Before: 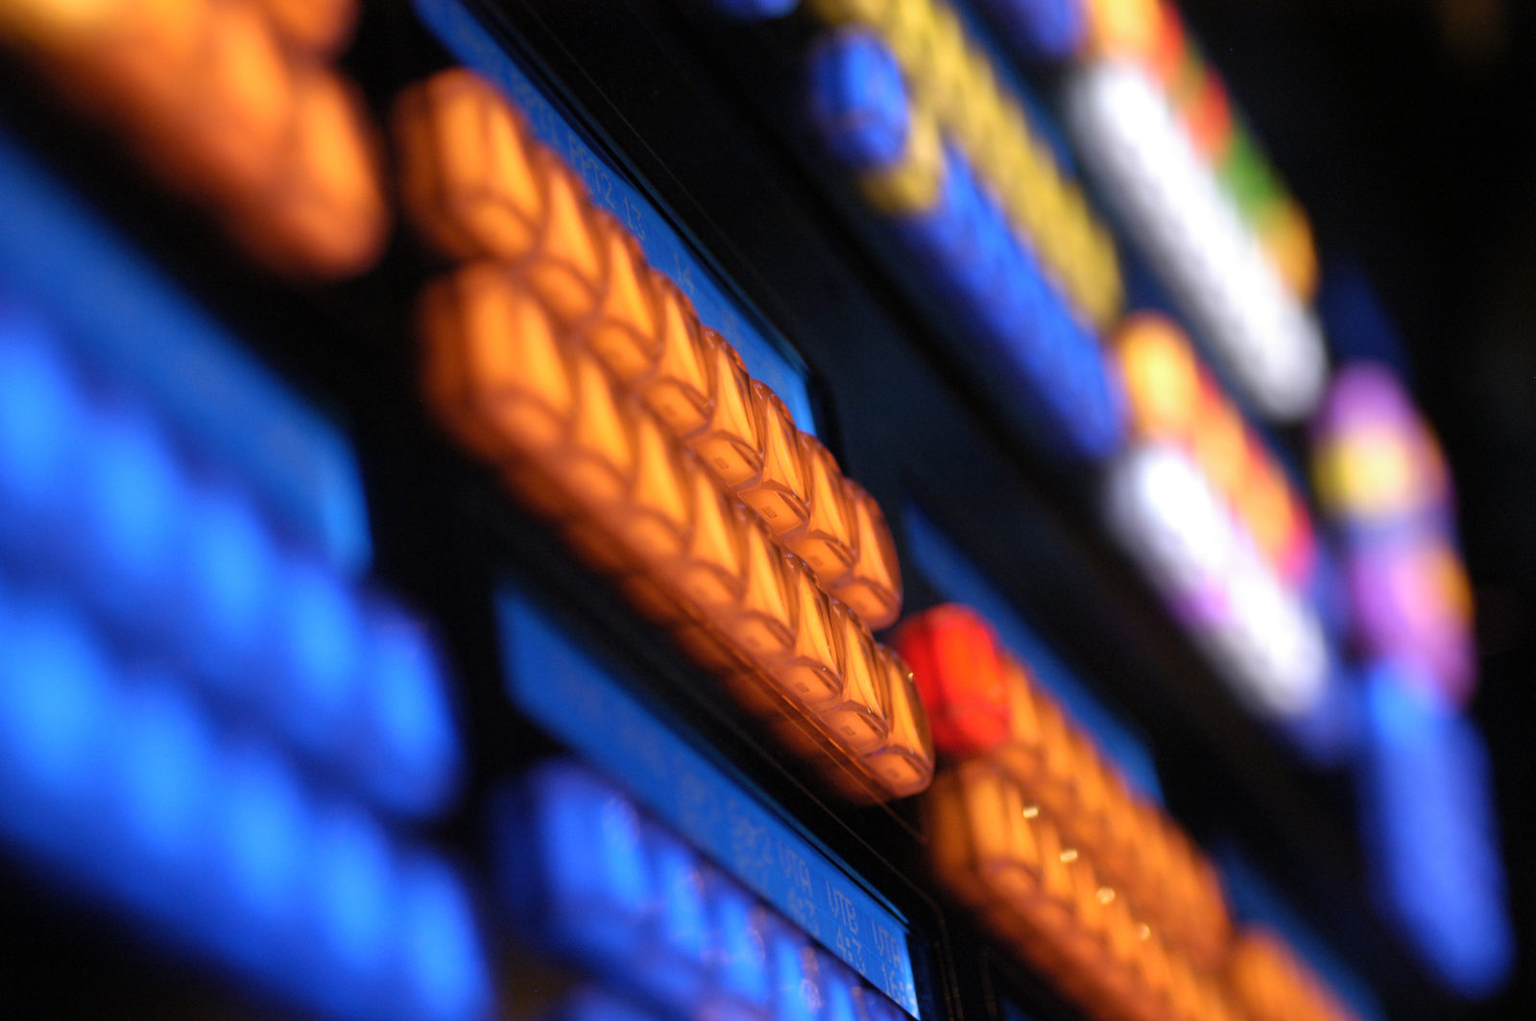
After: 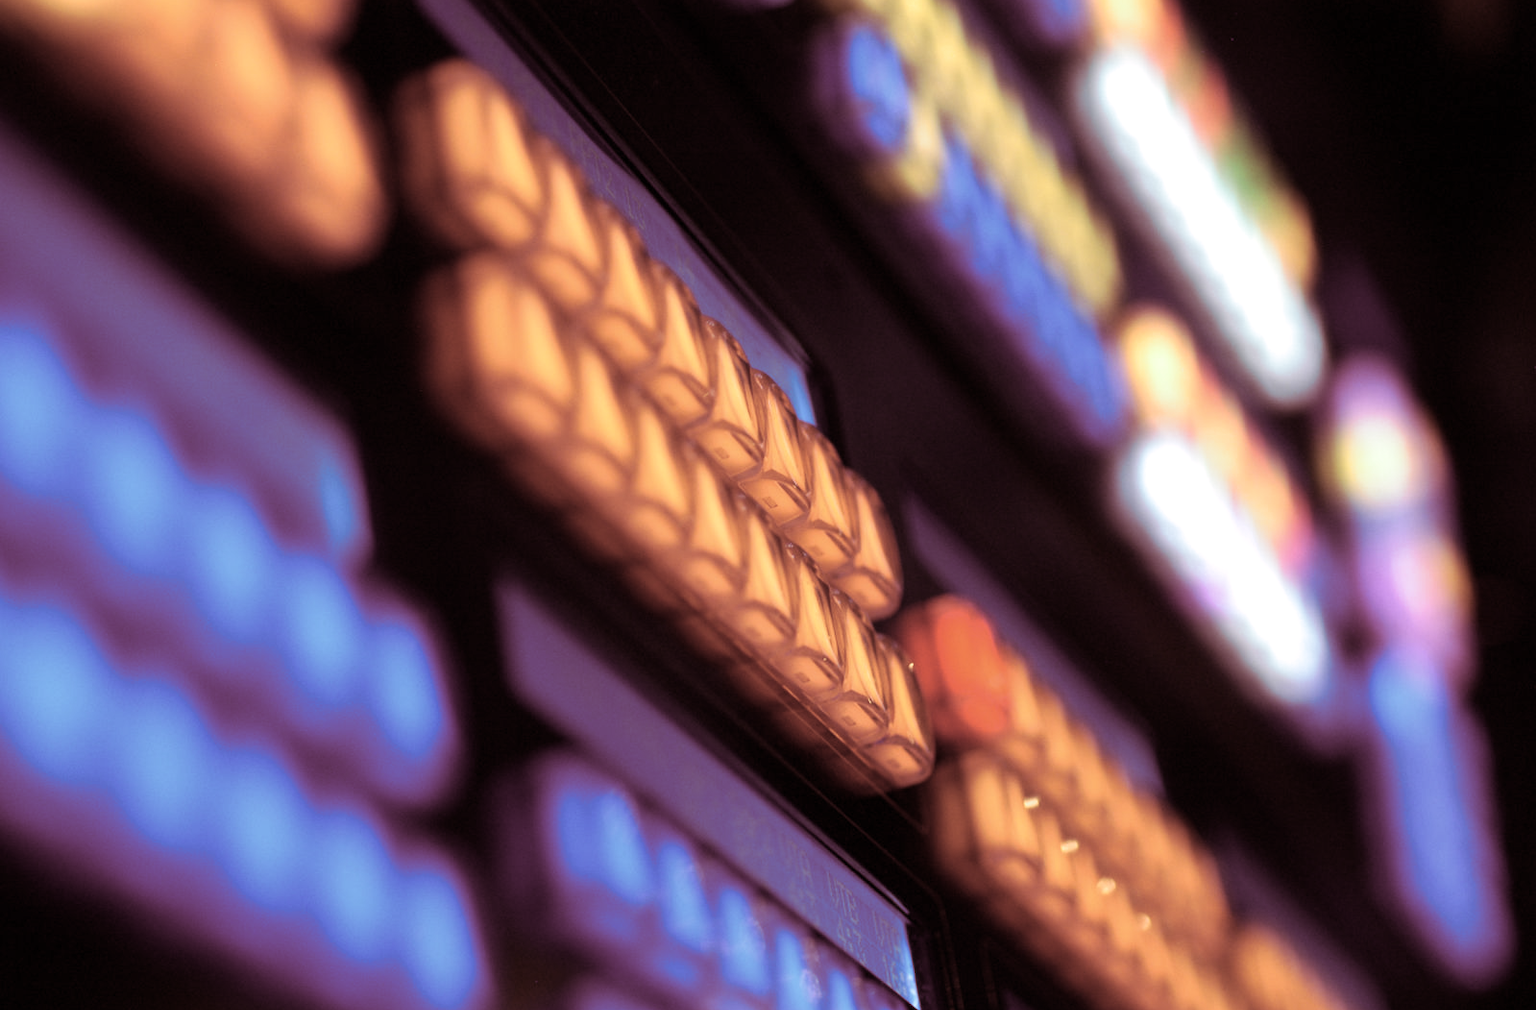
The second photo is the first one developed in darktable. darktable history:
split-toning: highlights › hue 180°
contrast brightness saturation: contrast 0.1, saturation -0.36
crop: top 1.049%, right 0.001%
exposure: exposure 0.2 EV, compensate highlight preservation false
